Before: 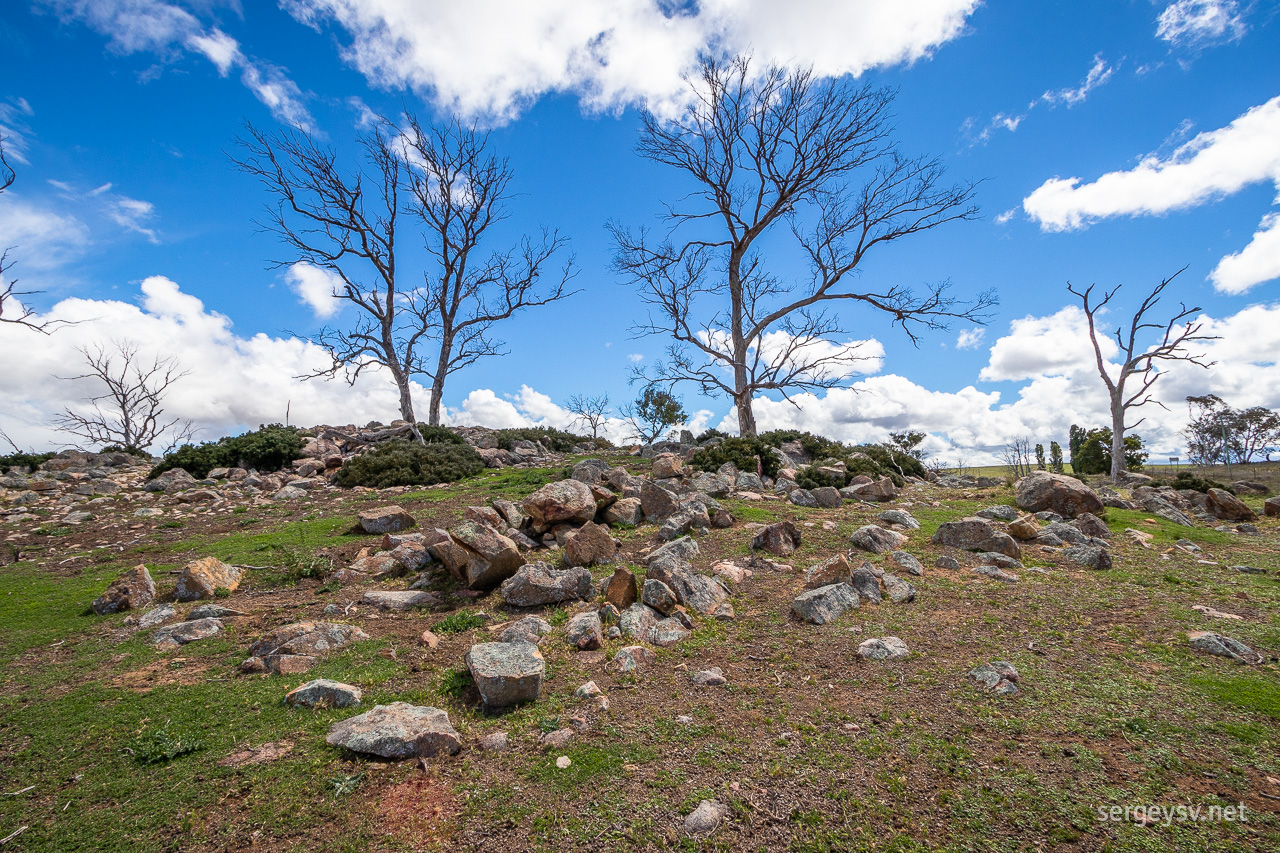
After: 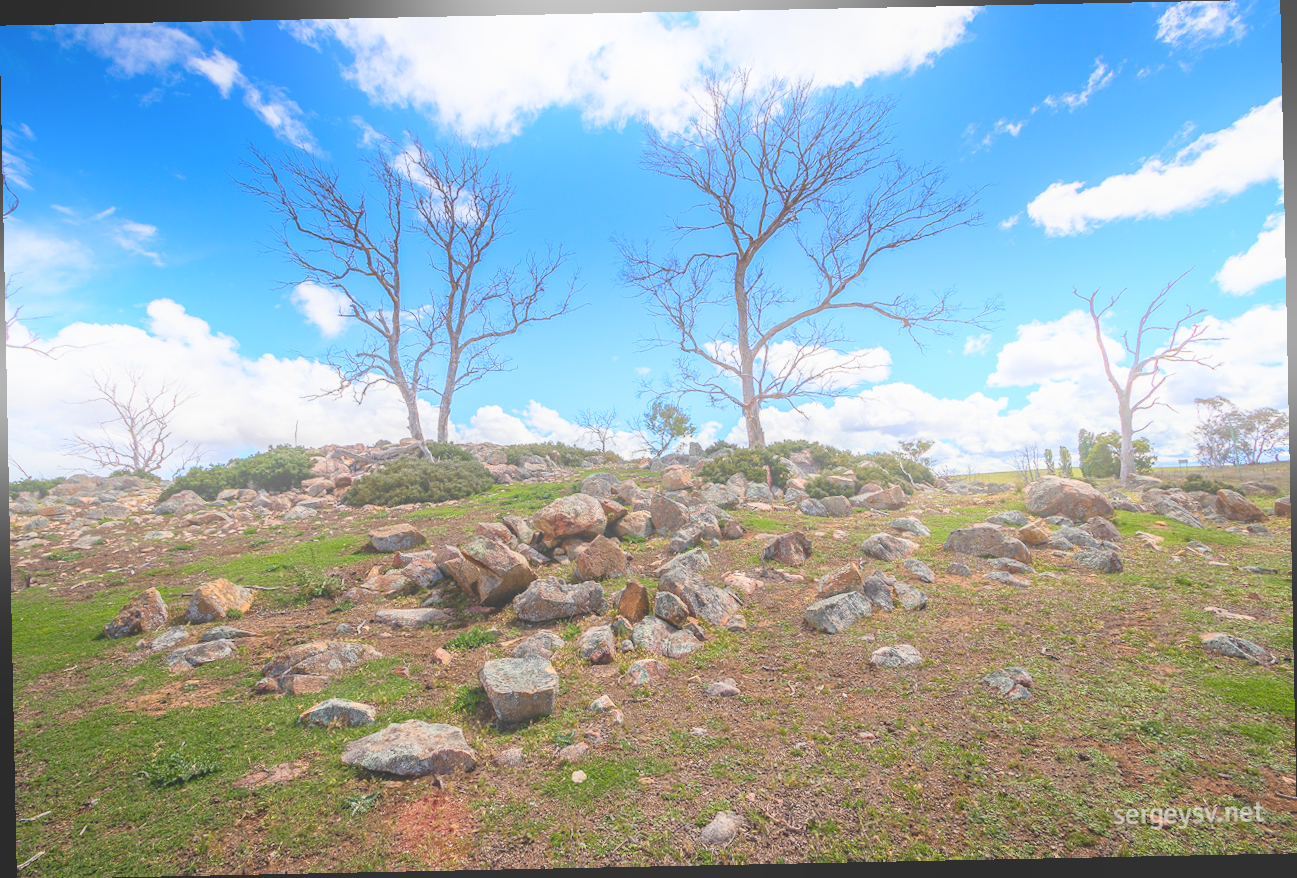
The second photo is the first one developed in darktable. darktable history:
bloom: on, module defaults
color balance rgb: contrast -30%
exposure: black level correction -0.005, exposure 1.002 EV, compensate highlight preservation false
rotate and perspective: rotation -1.17°, automatic cropping off
